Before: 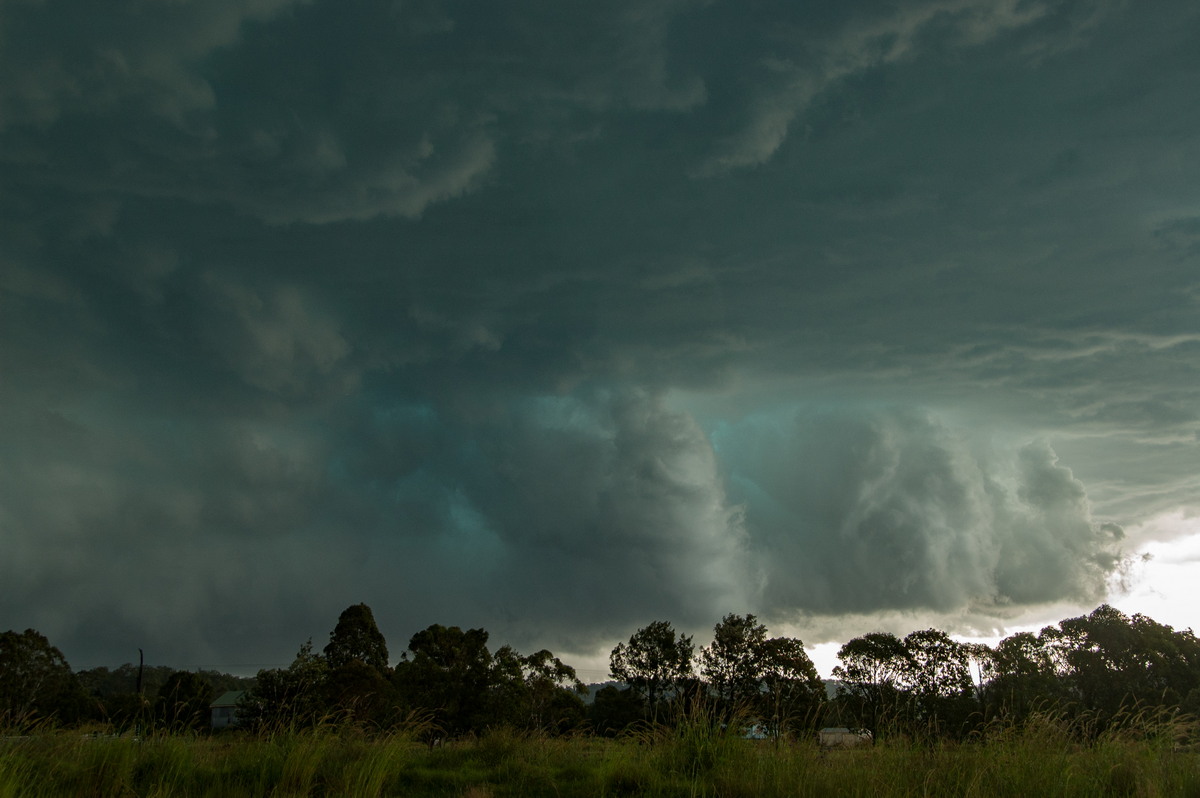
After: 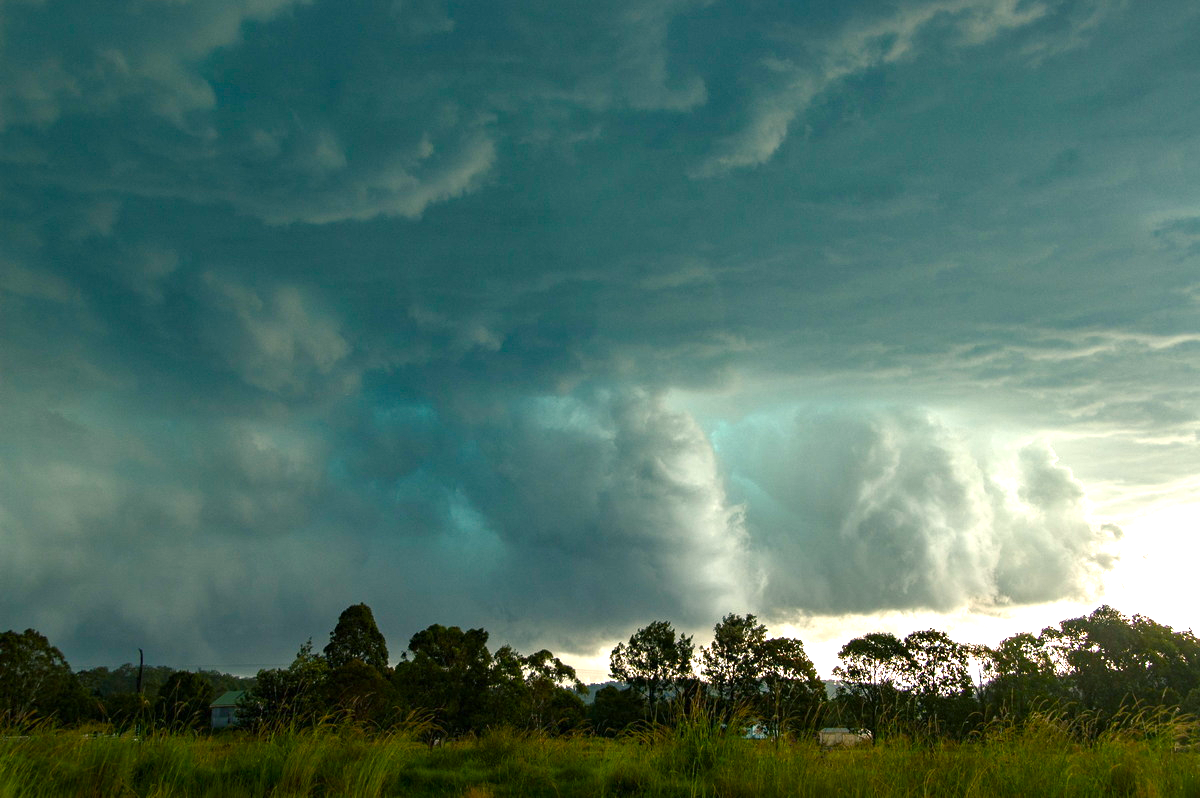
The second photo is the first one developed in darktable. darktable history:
exposure: black level correction 0, exposure 1.1 EV, compensate exposure bias true, compensate highlight preservation false
color balance rgb: shadows lift › chroma 4.21%, shadows lift › hue 252.22°, highlights gain › chroma 1.36%, highlights gain › hue 50.24°, perceptual saturation grading › mid-tones 6.33%, perceptual saturation grading › shadows 72.44%, perceptual brilliance grading › highlights 11.59%, contrast 5.05%
